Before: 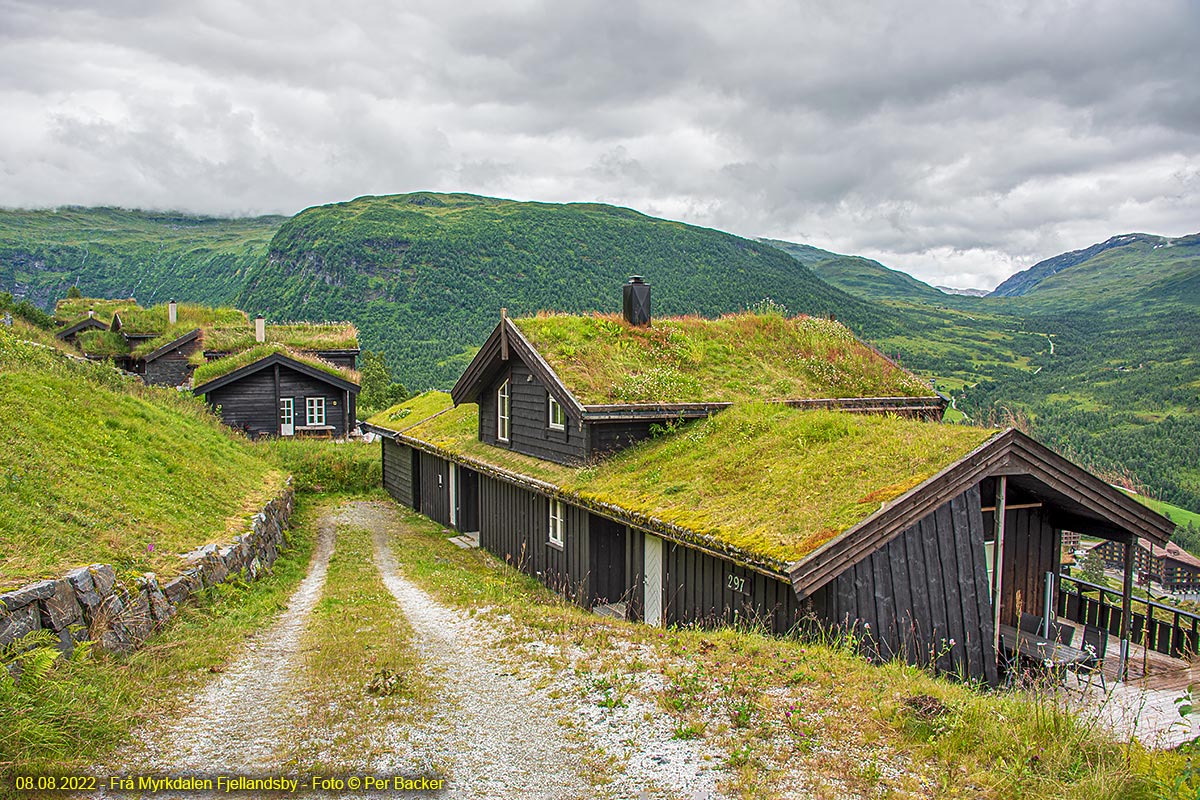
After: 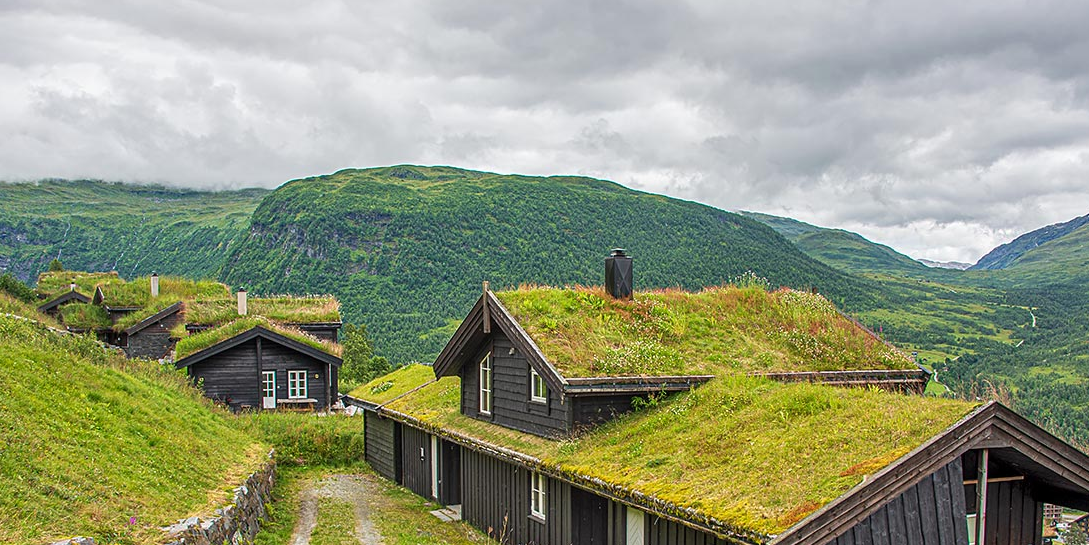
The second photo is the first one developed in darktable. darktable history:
crop: left 1.537%, top 3.38%, right 7.672%, bottom 28.421%
